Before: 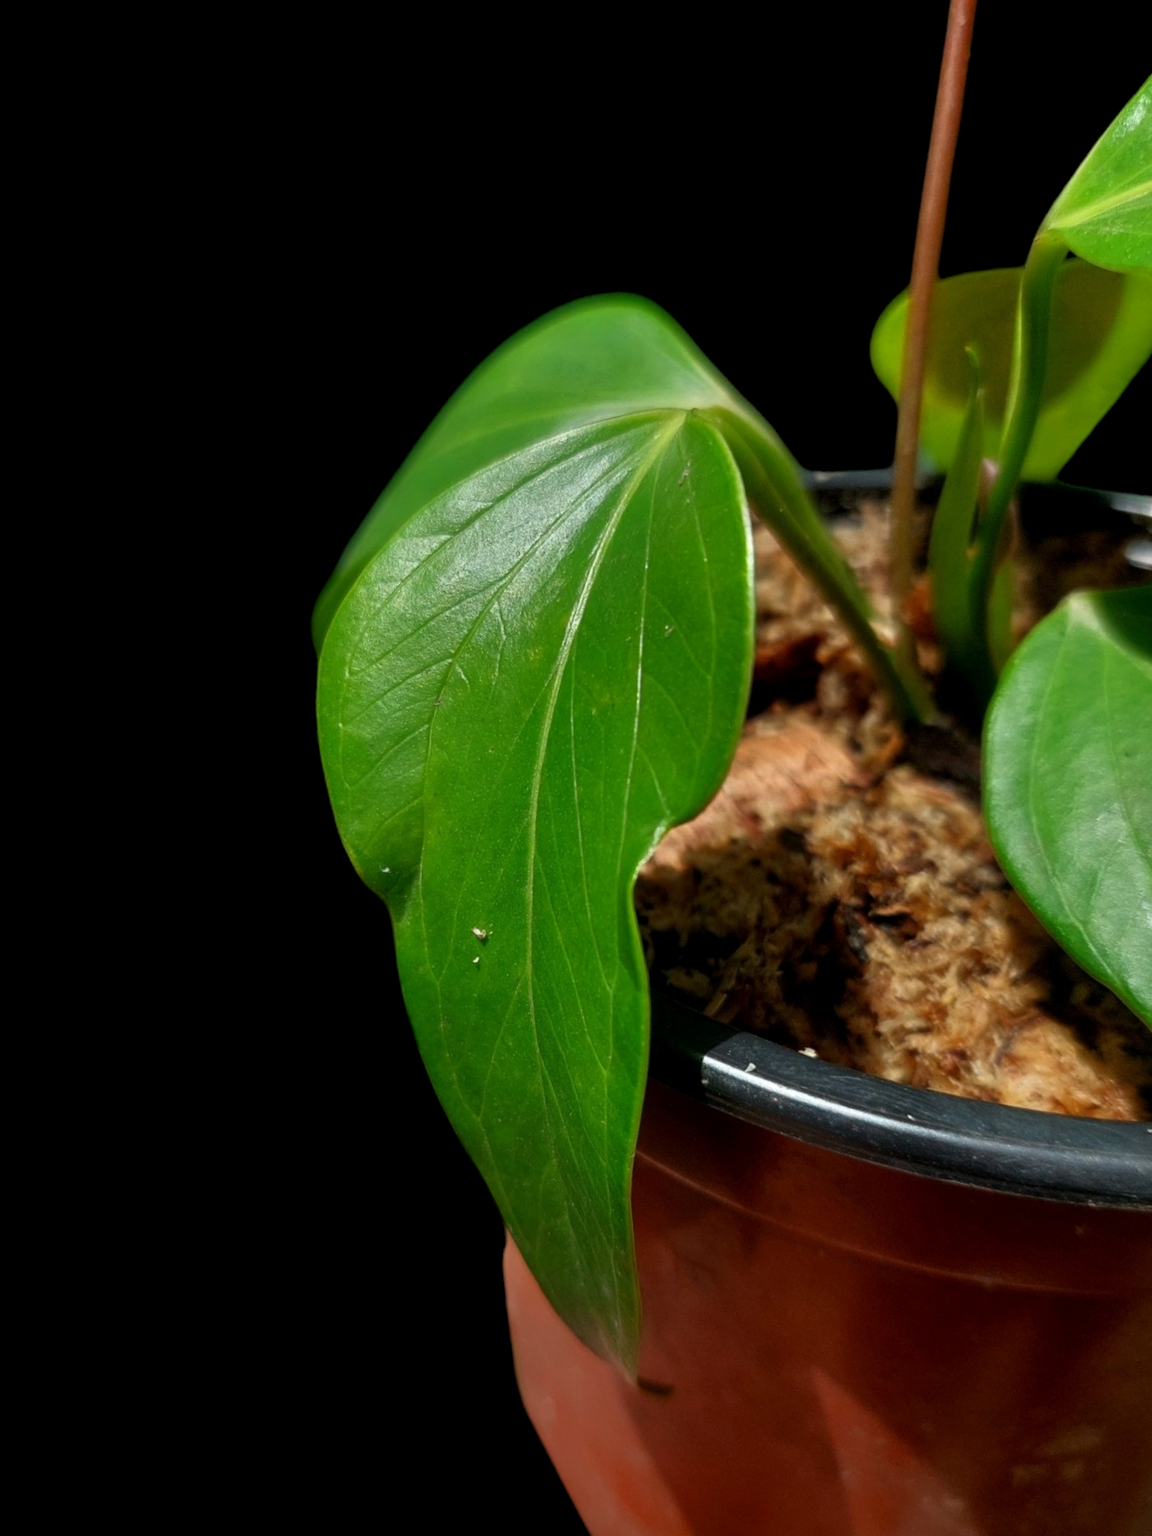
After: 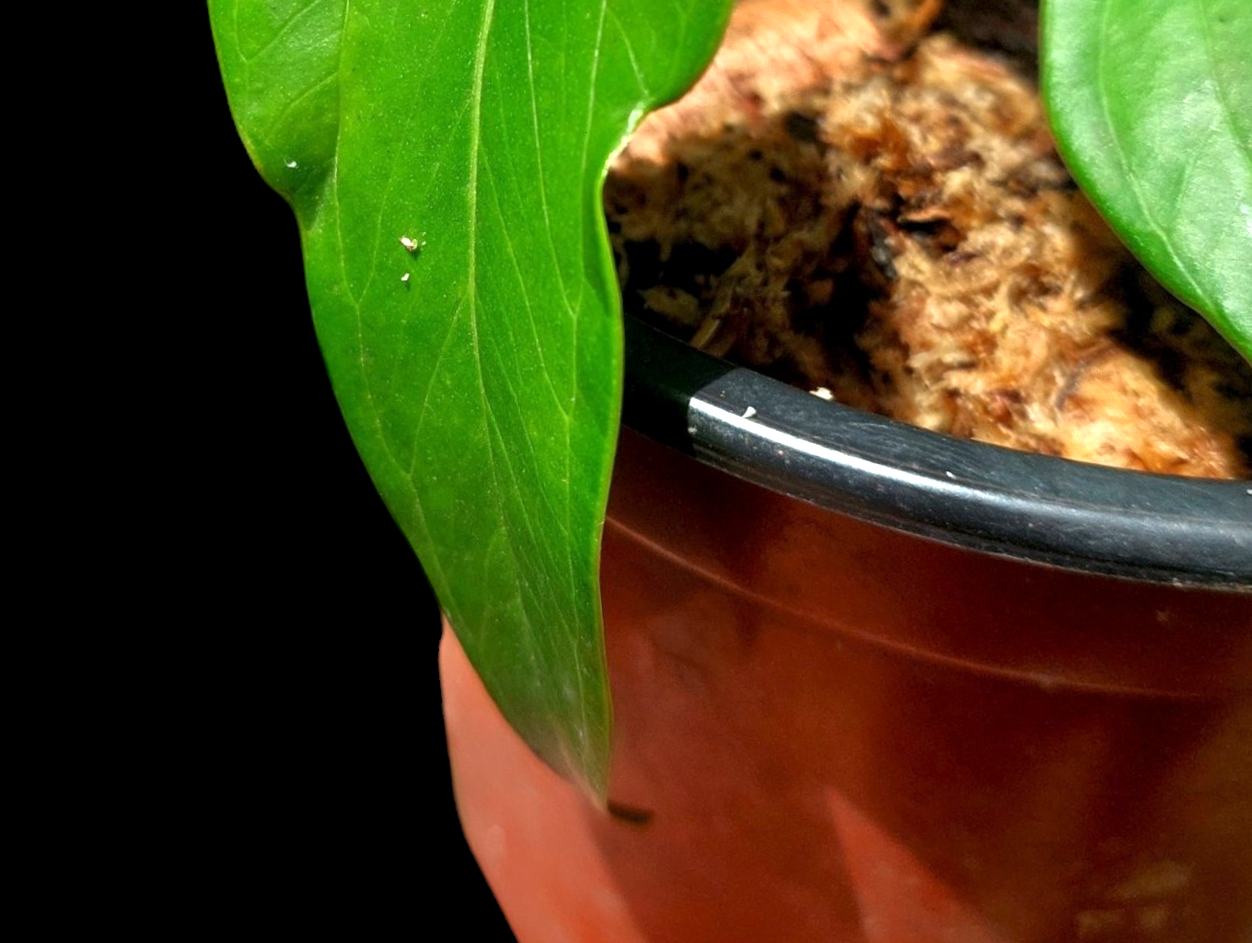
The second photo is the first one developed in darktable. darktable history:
exposure: exposure 1 EV, compensate highlight preservation false
crop and rotate: left 13.306%, top 48.129%, bottom 2.928%
